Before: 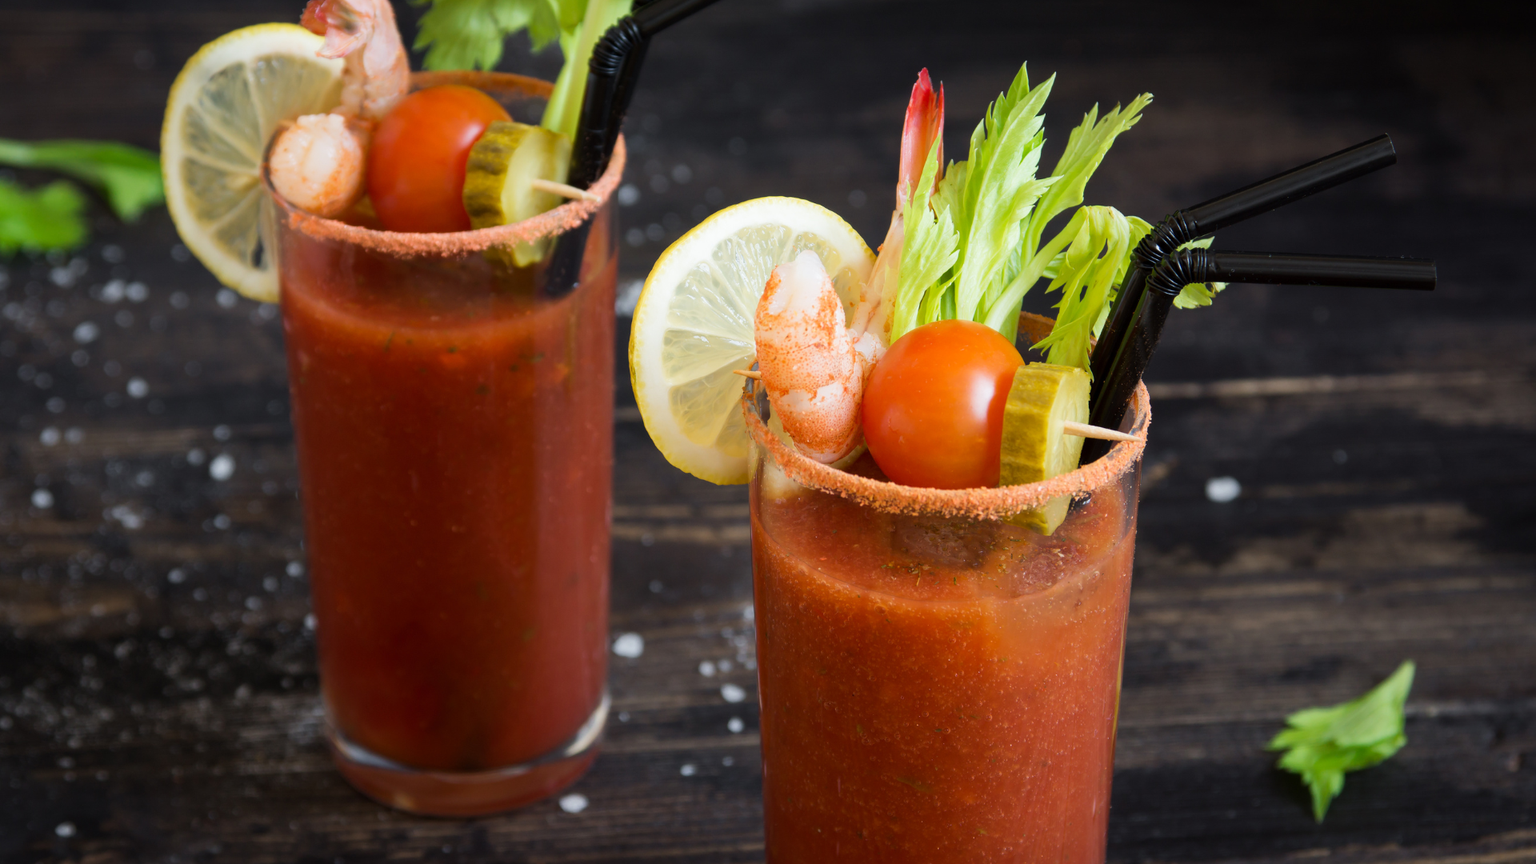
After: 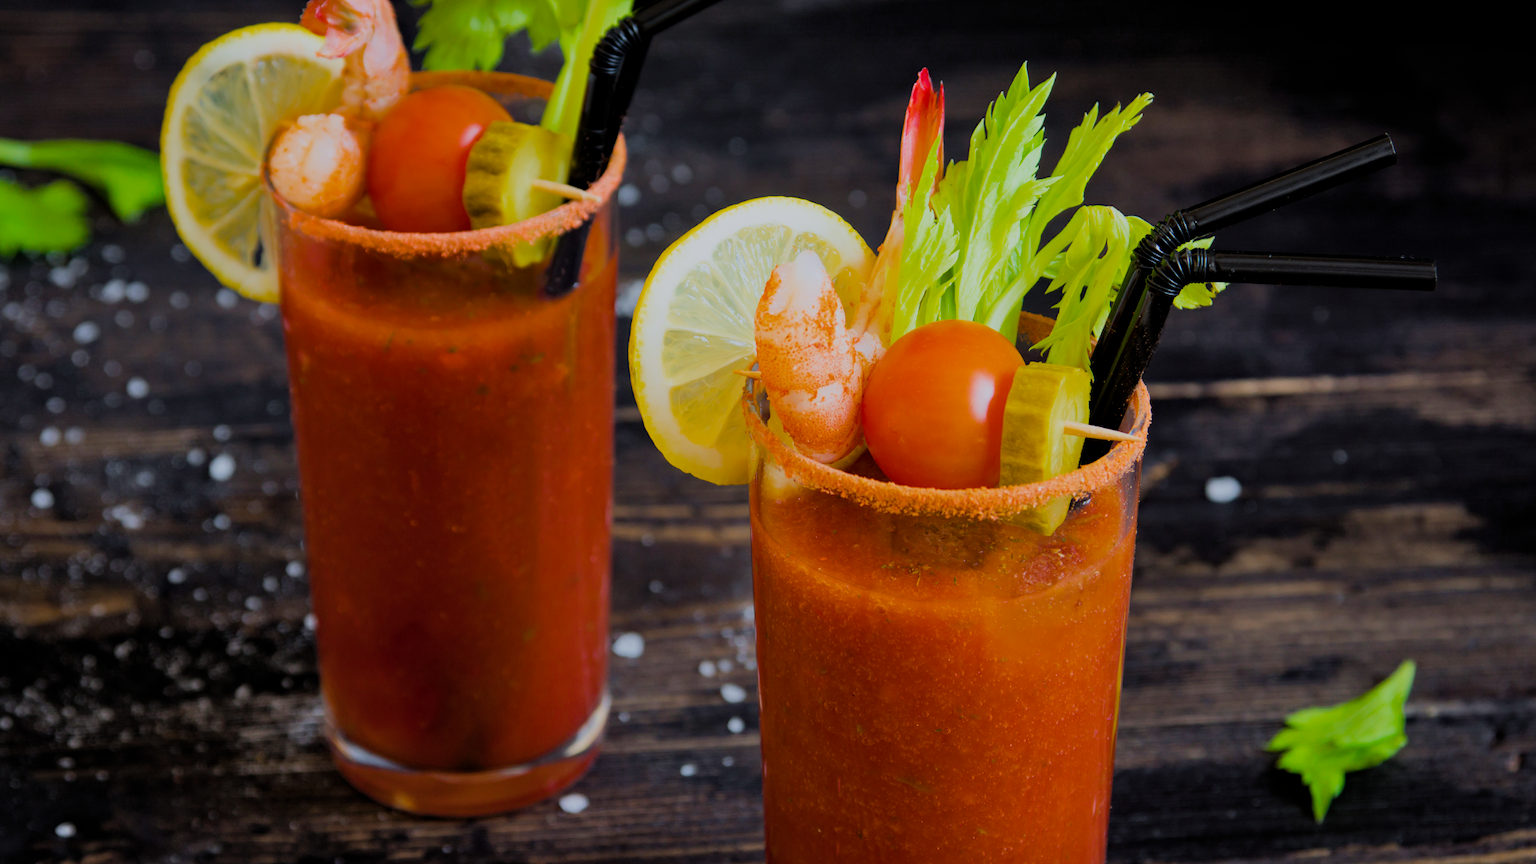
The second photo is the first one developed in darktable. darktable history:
shadows and highlights: shadows 29.79, highlights -30.42, low approximation 0.01, soften with gaussian
filmic rgb: black relative exposure -8.75 EV, white relative exposure 4.97 EV, target black luminance 0%, hardness 3.77, latitude 65.66%, contrast 0.825, shadows ↔ highlights balance 19.2%, color science v4 (2020)
haze removal: compatibility mode true, adaptive false
color balance rgb: linear chroma grading › global chroma 15.319%, perceptual saturation grading › global saturation 25.848%
